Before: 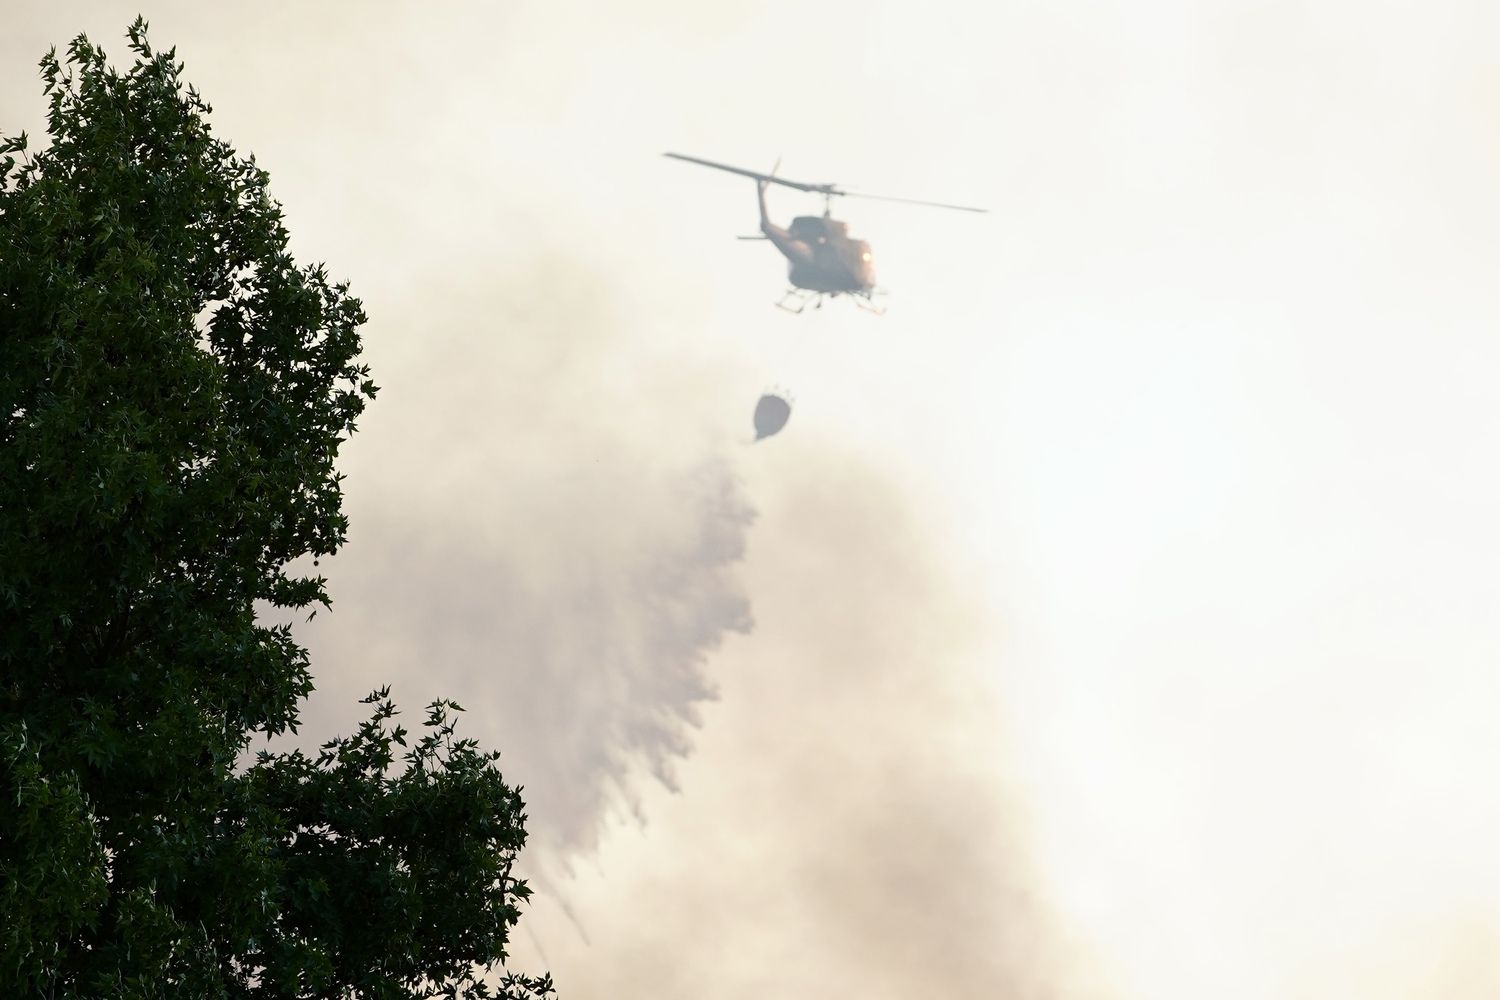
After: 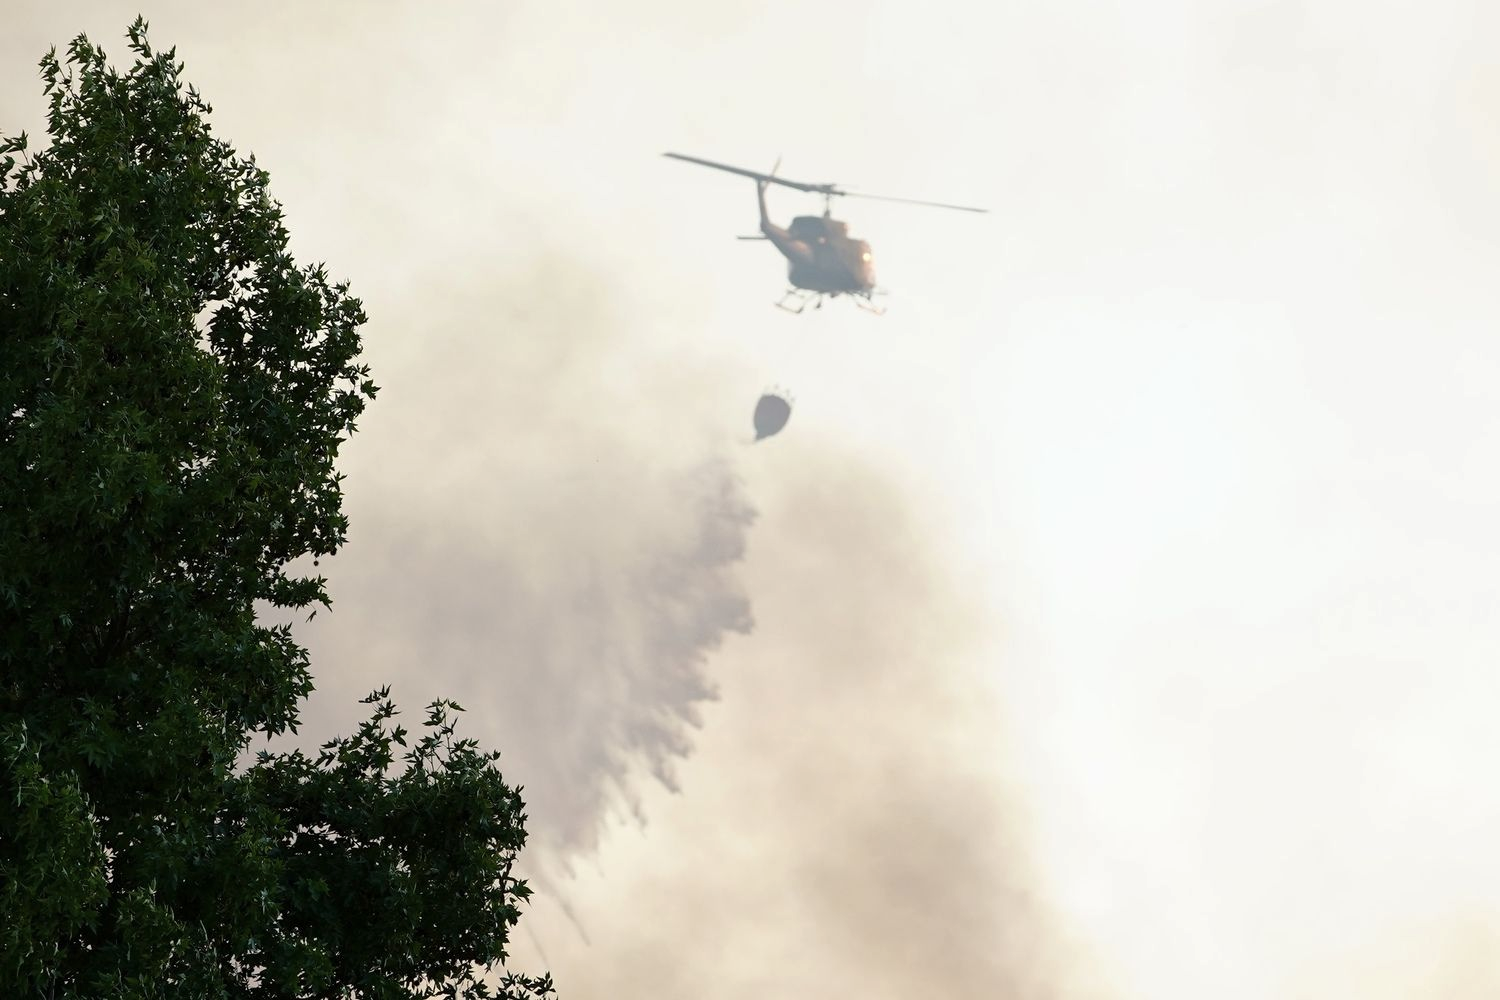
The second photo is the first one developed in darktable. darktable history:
shadows and highlights: shadows 25.92, highlights -25.83
